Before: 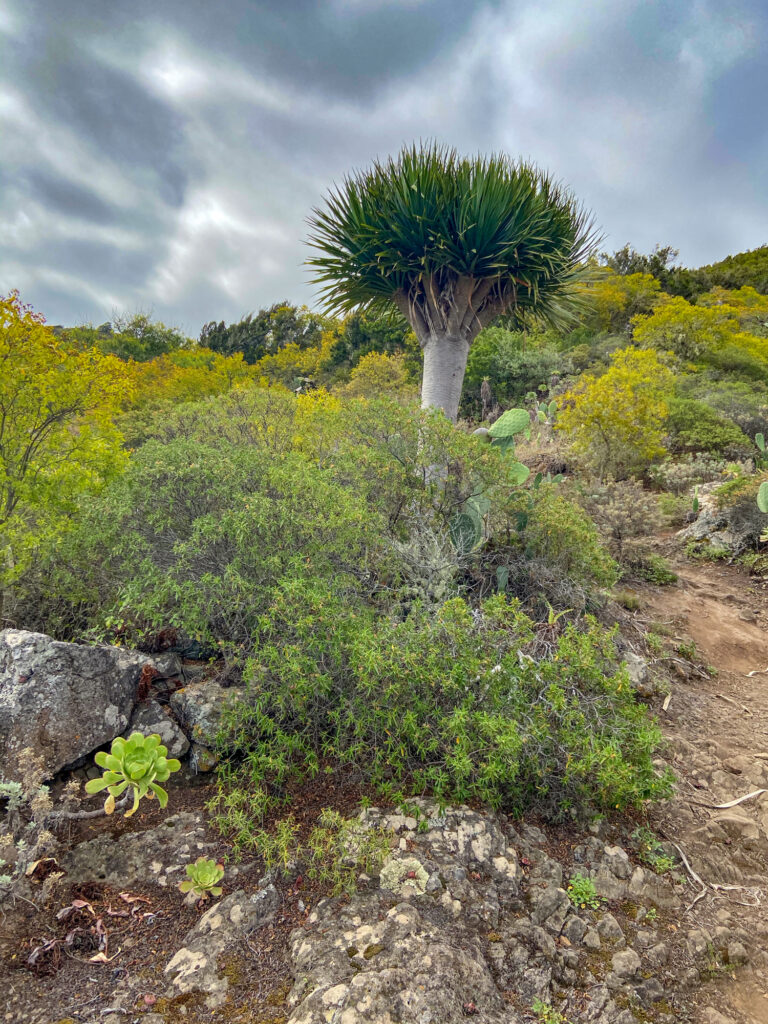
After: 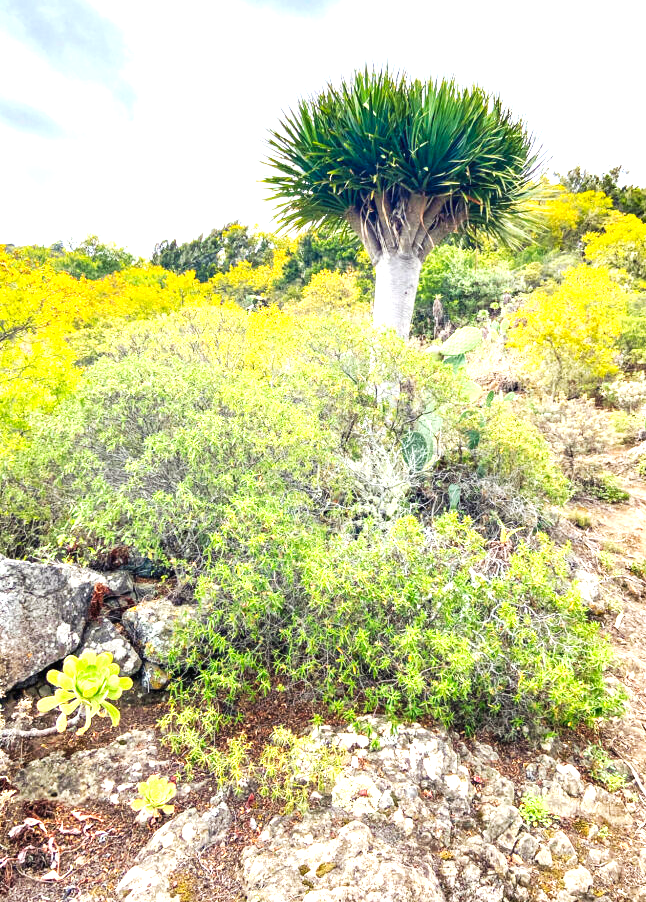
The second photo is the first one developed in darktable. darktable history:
crop: left 6.338%, top 8.061%, right 9.538%, bottom 3.767%
exposure: black level correction 0, exposure 1.917 EV, compensate highlight preservation false
tone curve: curves: ch0 [(0.016, 0.011) (0.204, 0.146) (0.515, 0.476) (0.78, 0.795) (1, 0.981)], preserve colors none
